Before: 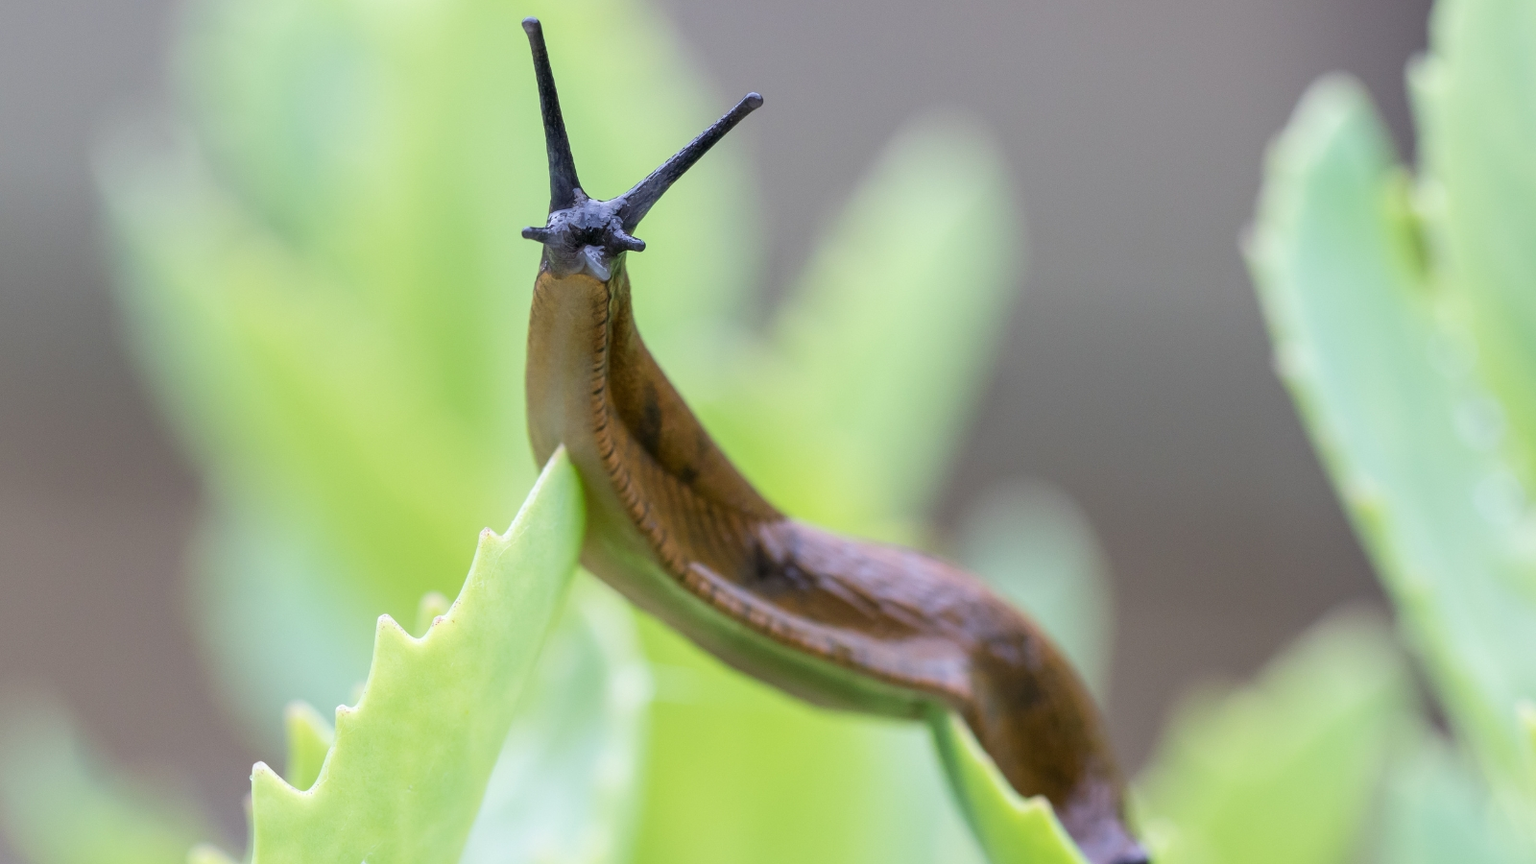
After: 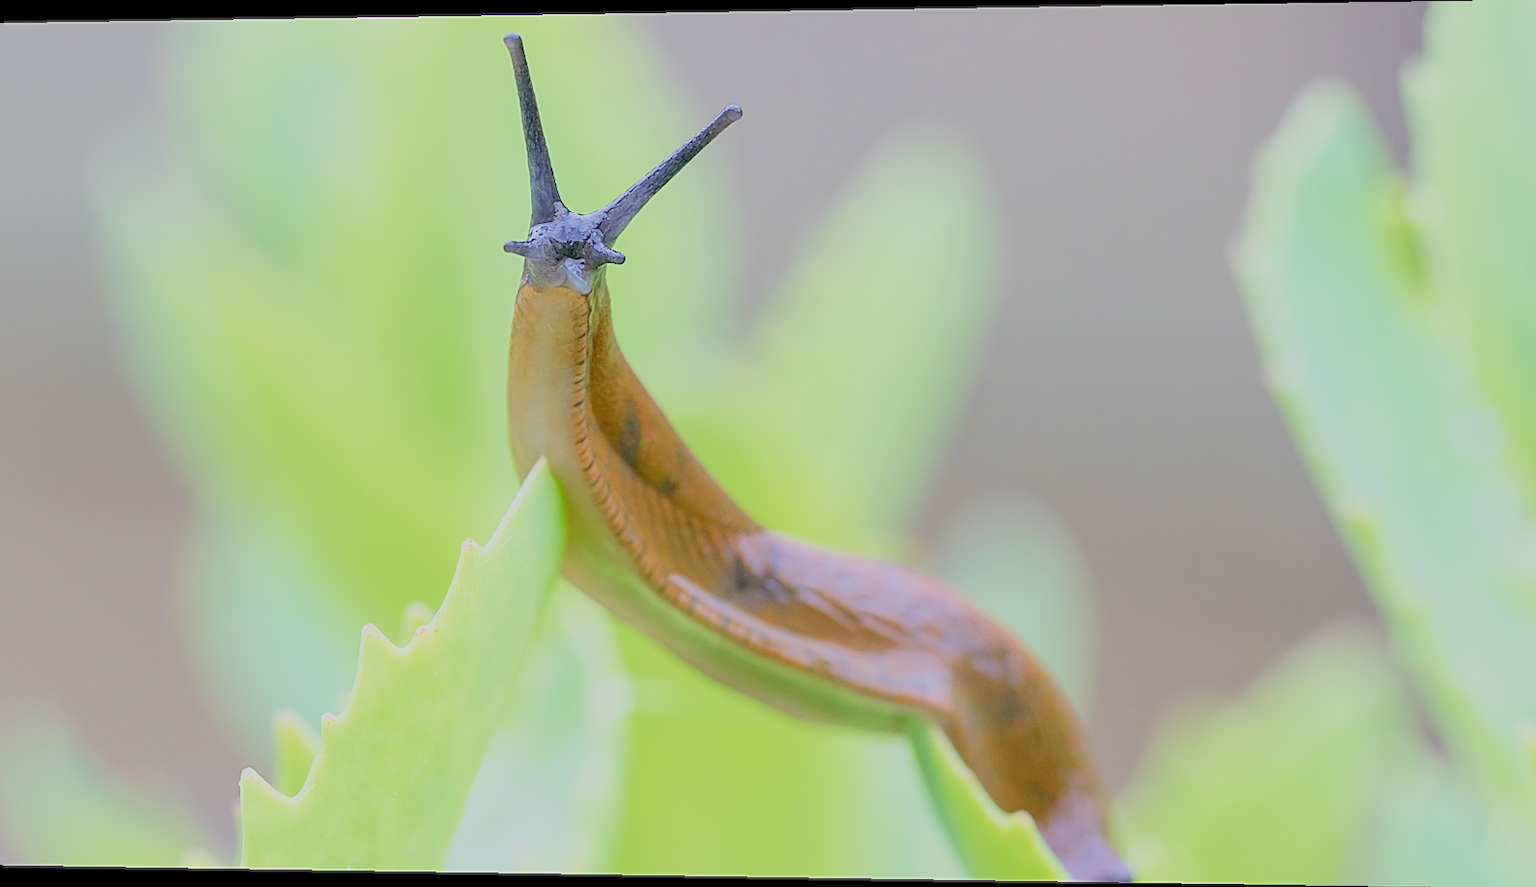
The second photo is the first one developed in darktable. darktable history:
rotate and perspective: lens shift (horizontal) -0.055, automatic cropping off
filmic rgb: black relative exposure -16 EV, white relative exposure 8 EV, threshold 3 EV, hardness 4.17, latitude 50%, contrast 0.5, color science v5 (2021), contrast in shadows safe, contrast in highlights safe, enable highlight reconstruction true
sharpen: radius 1.4, amount 1.25, threshold 0.7
exposure: exposure 2.003 EV, compensate highlight preservation false
